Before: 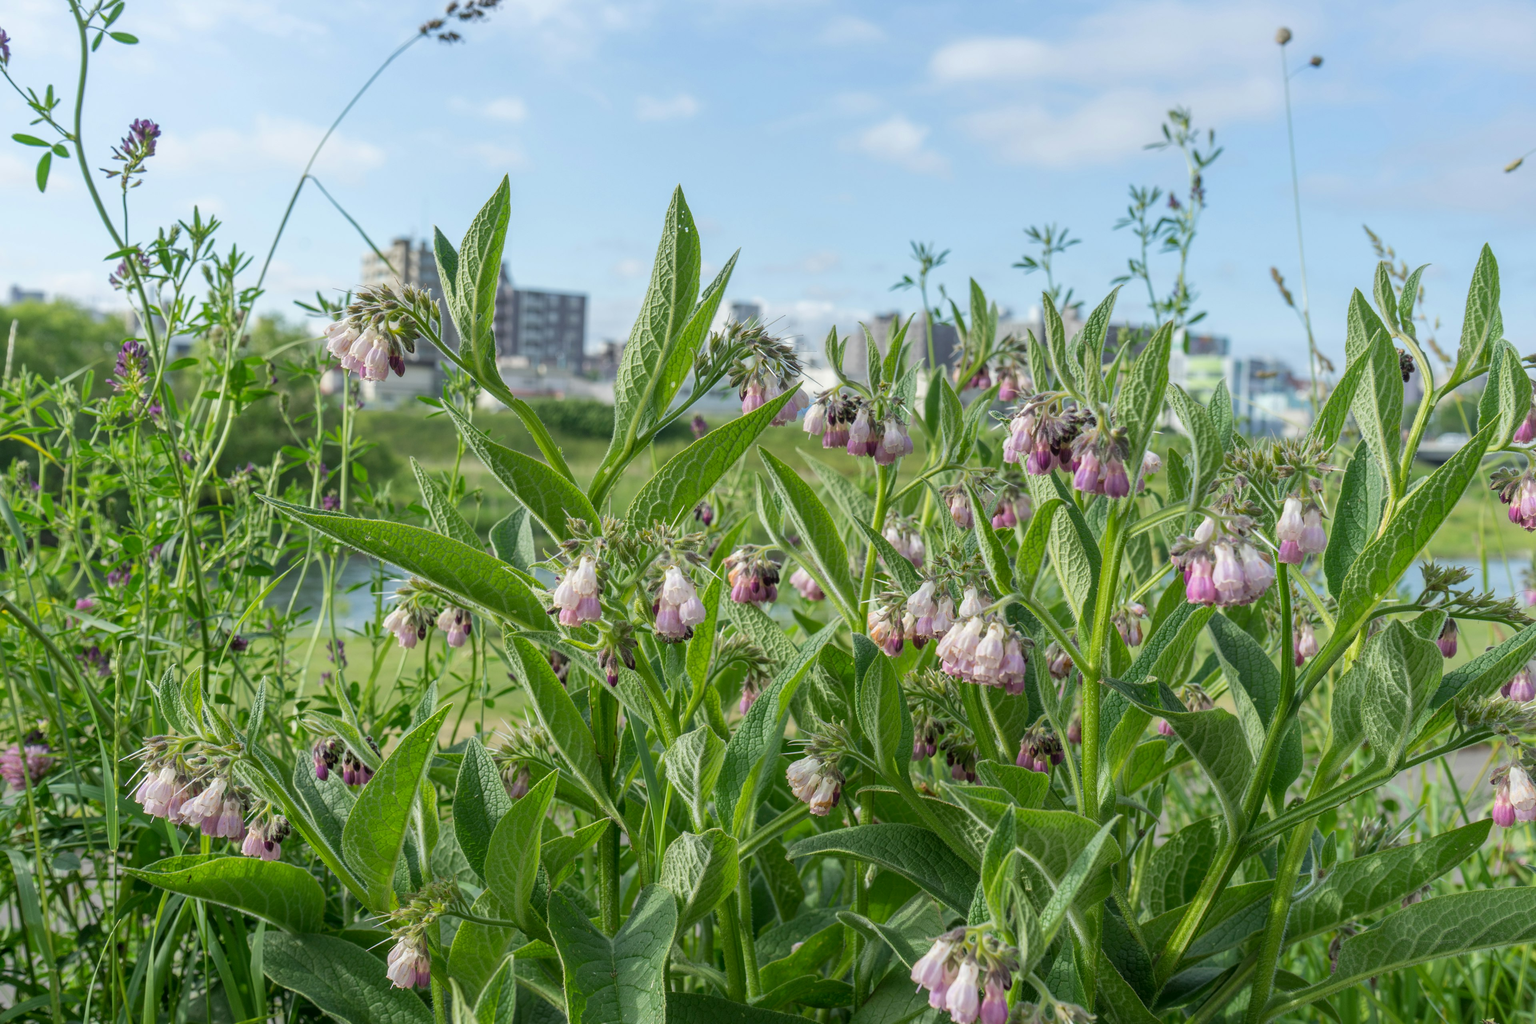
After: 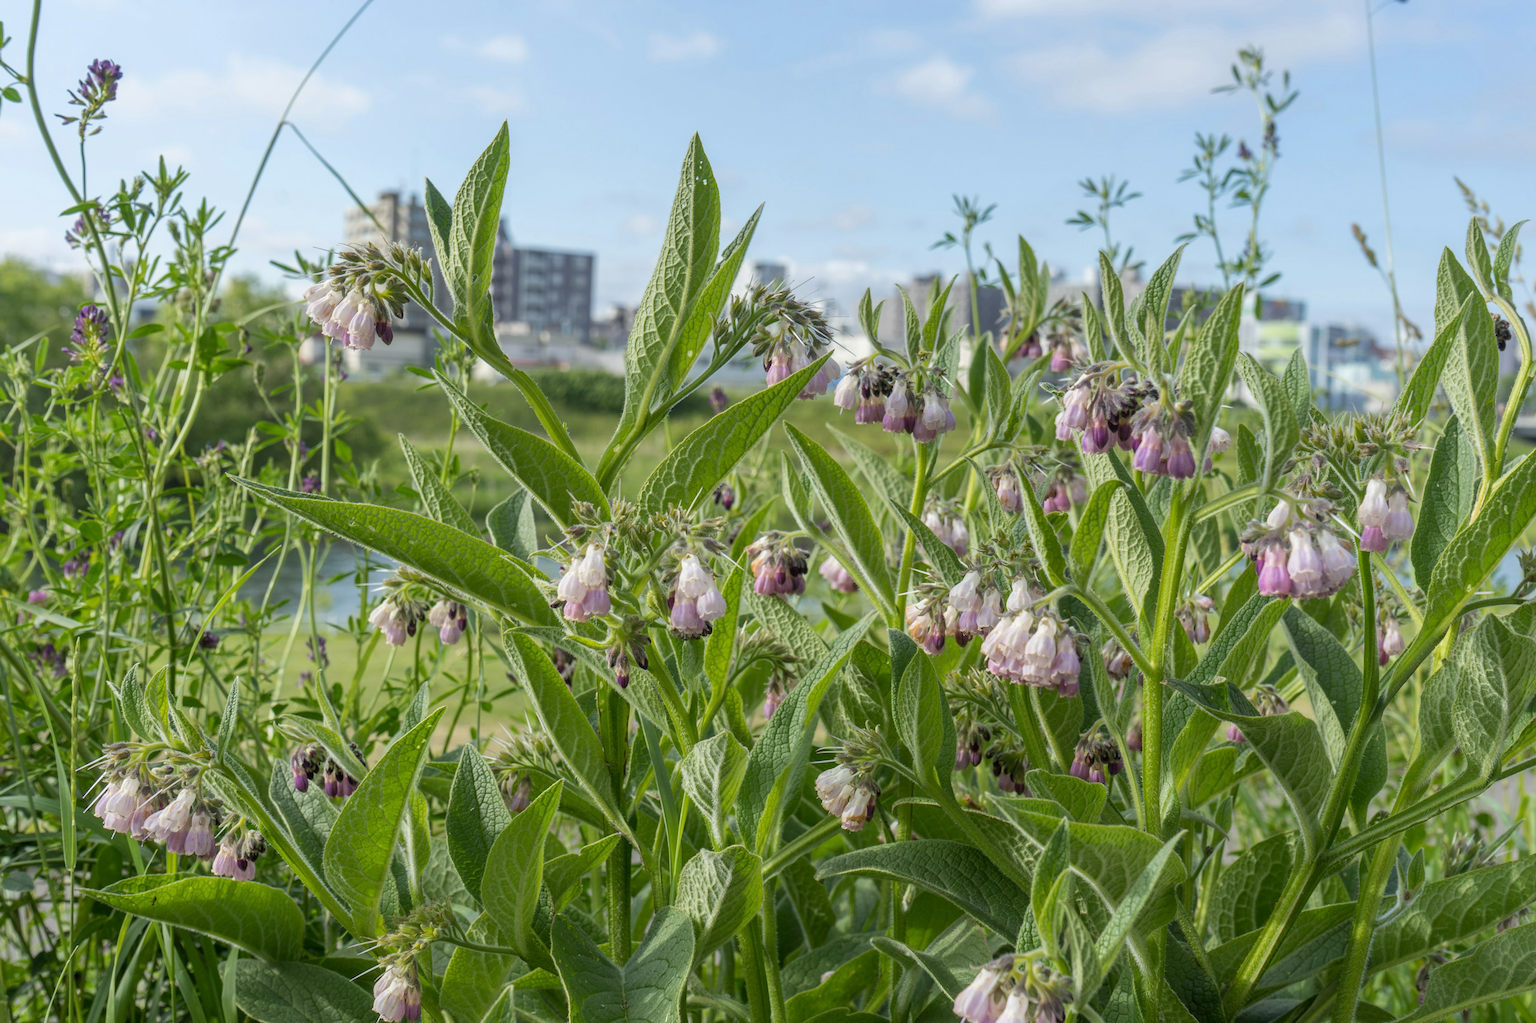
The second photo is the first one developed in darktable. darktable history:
crop: left 3.305%, top 6.436%, right 6.389%, bottom 3.258%
color contrast: green-magenta contrast 0.81
exposure: compensate highlight preservation false
